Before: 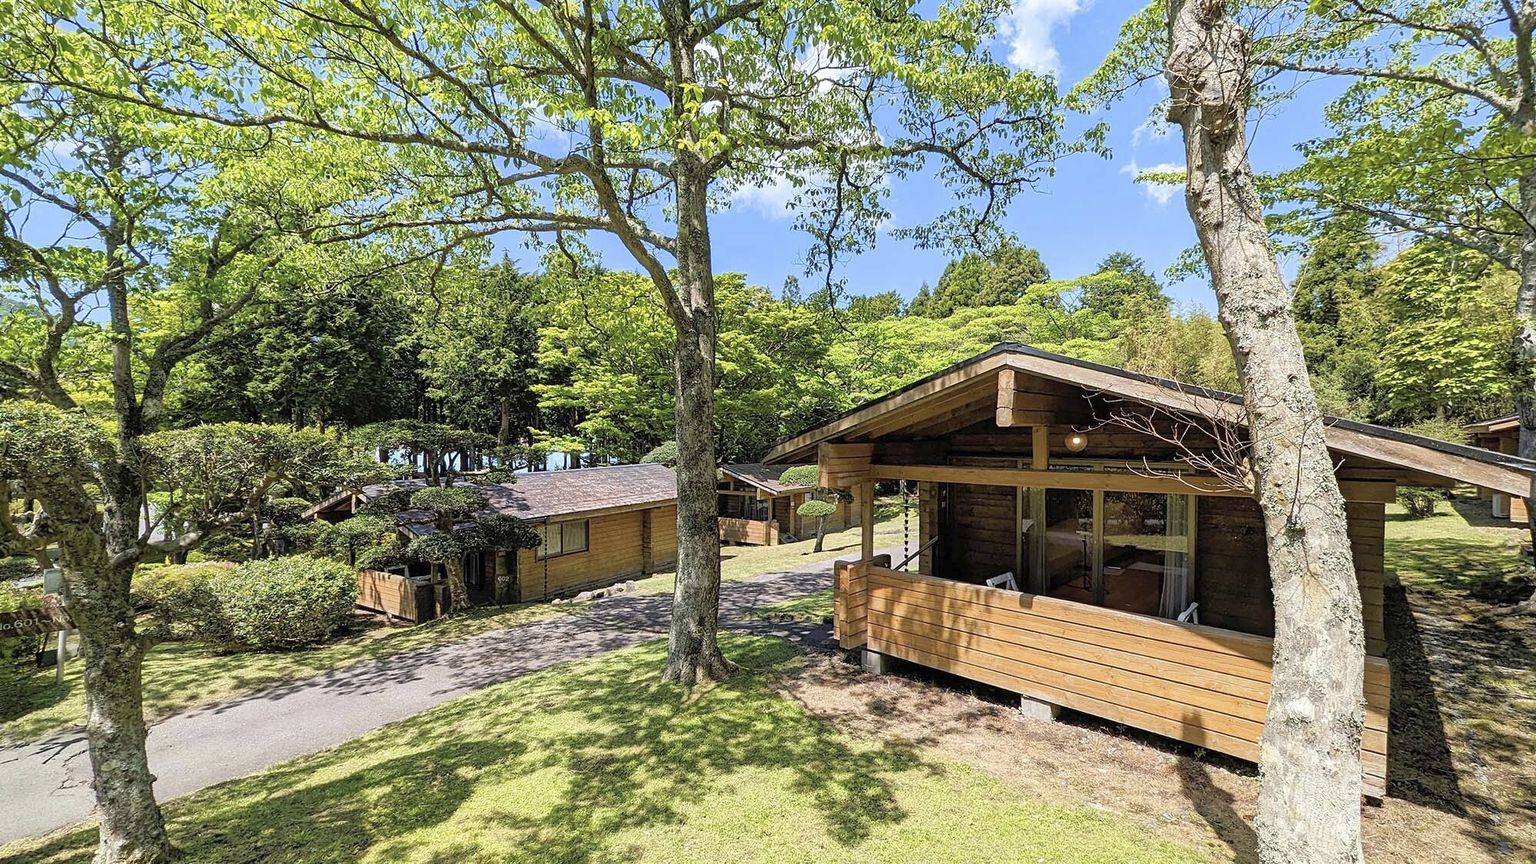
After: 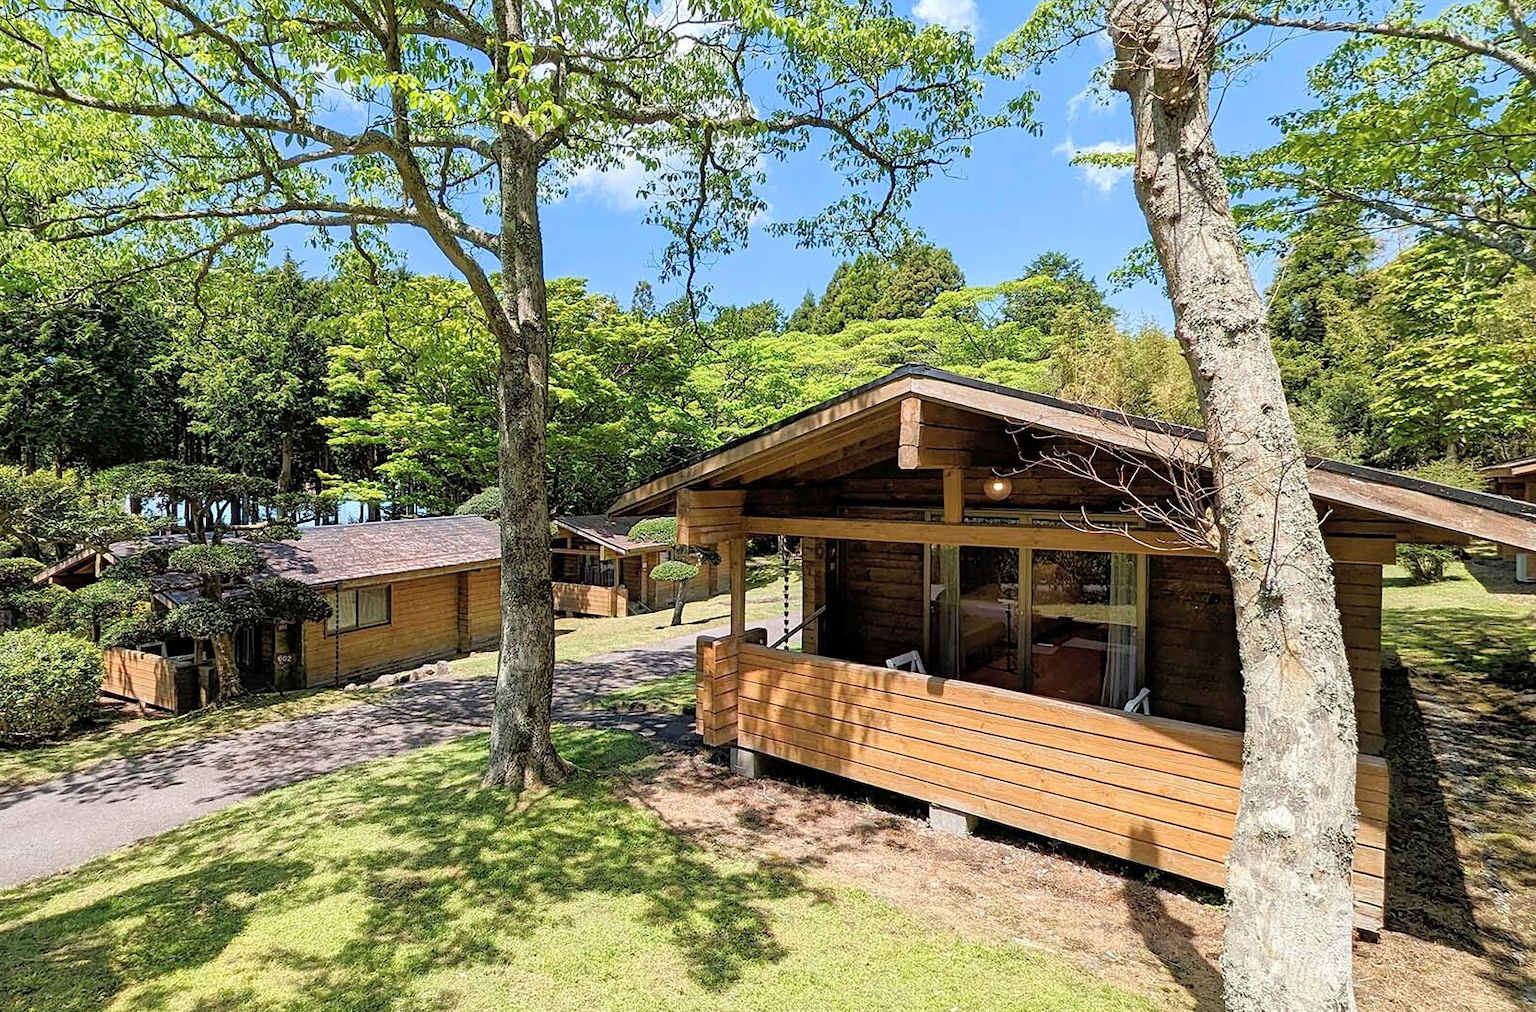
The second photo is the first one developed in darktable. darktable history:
crop and rotate: left 17.916%, top 5.85%, right 1.743%
